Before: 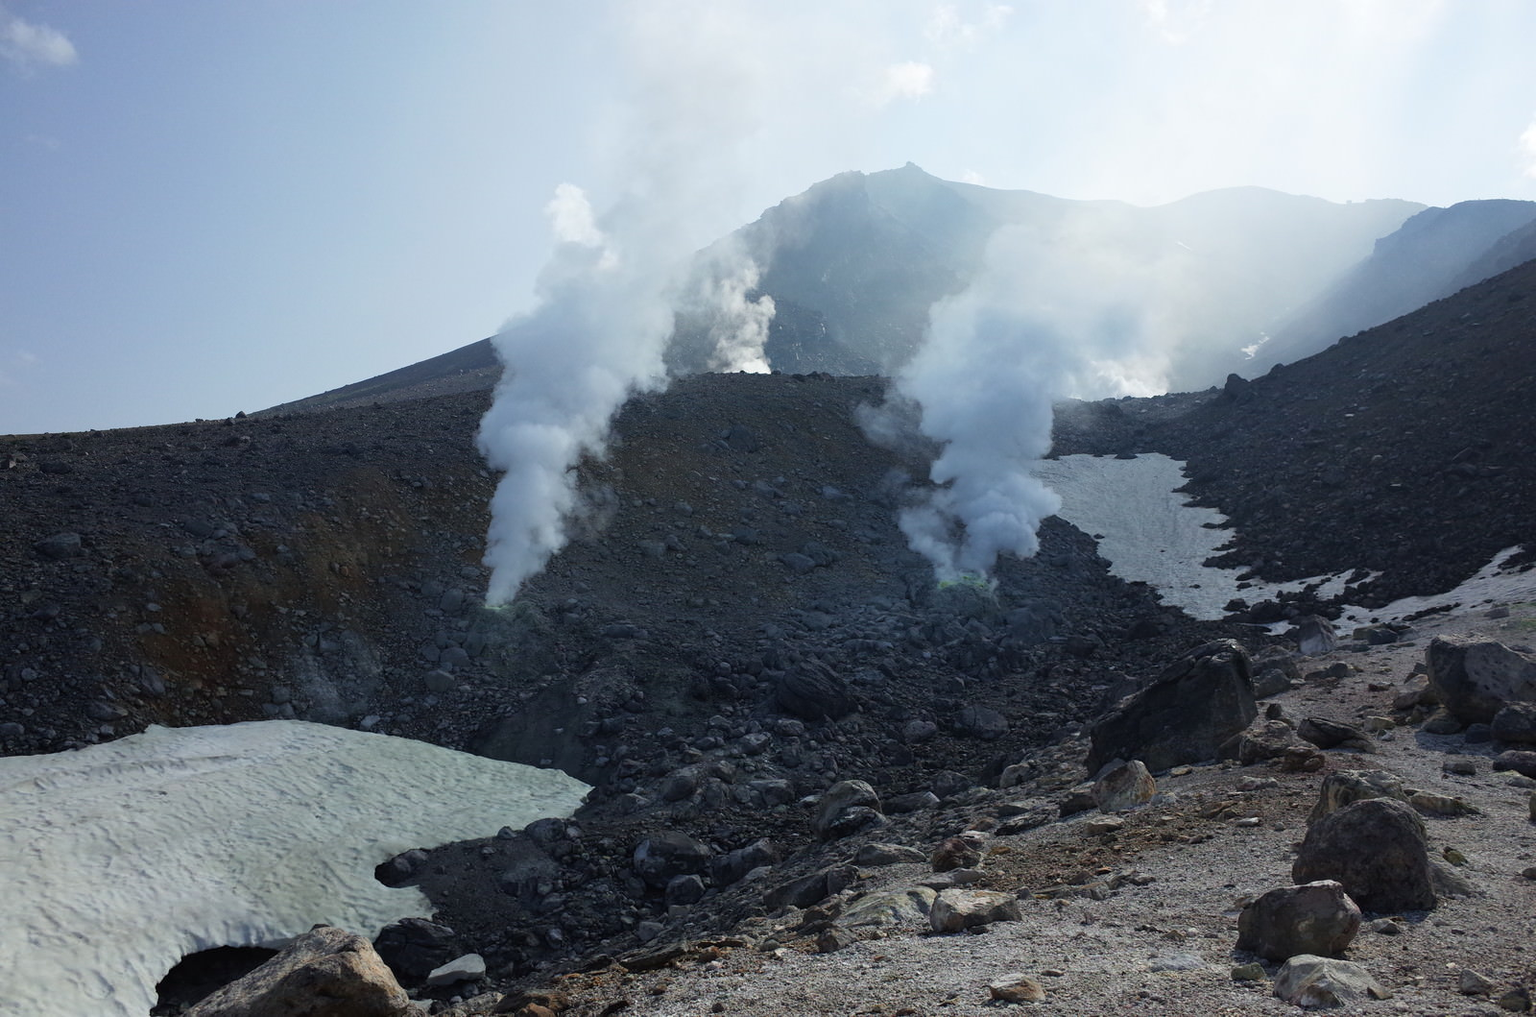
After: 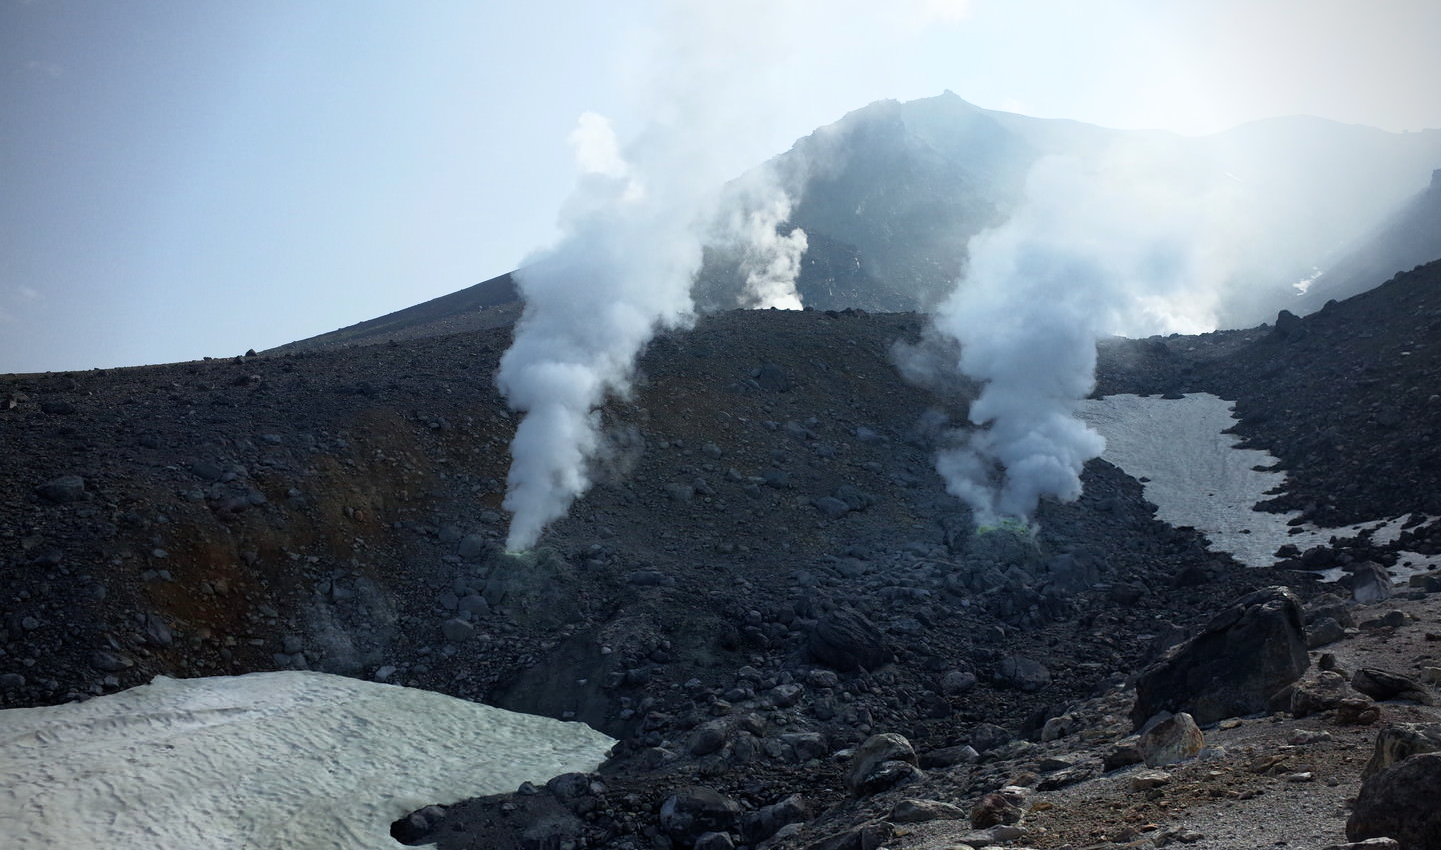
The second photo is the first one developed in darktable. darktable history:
vignetting: brightness -0.578, saturation -0.251
base curve: curves: ch0 [(0, 0) (0.257, 0.25) (0.482, 0.586) (0.757, 0.871) (1, 1)]
crop: top 7.551%, right 9.888%, bottom 12.091%
